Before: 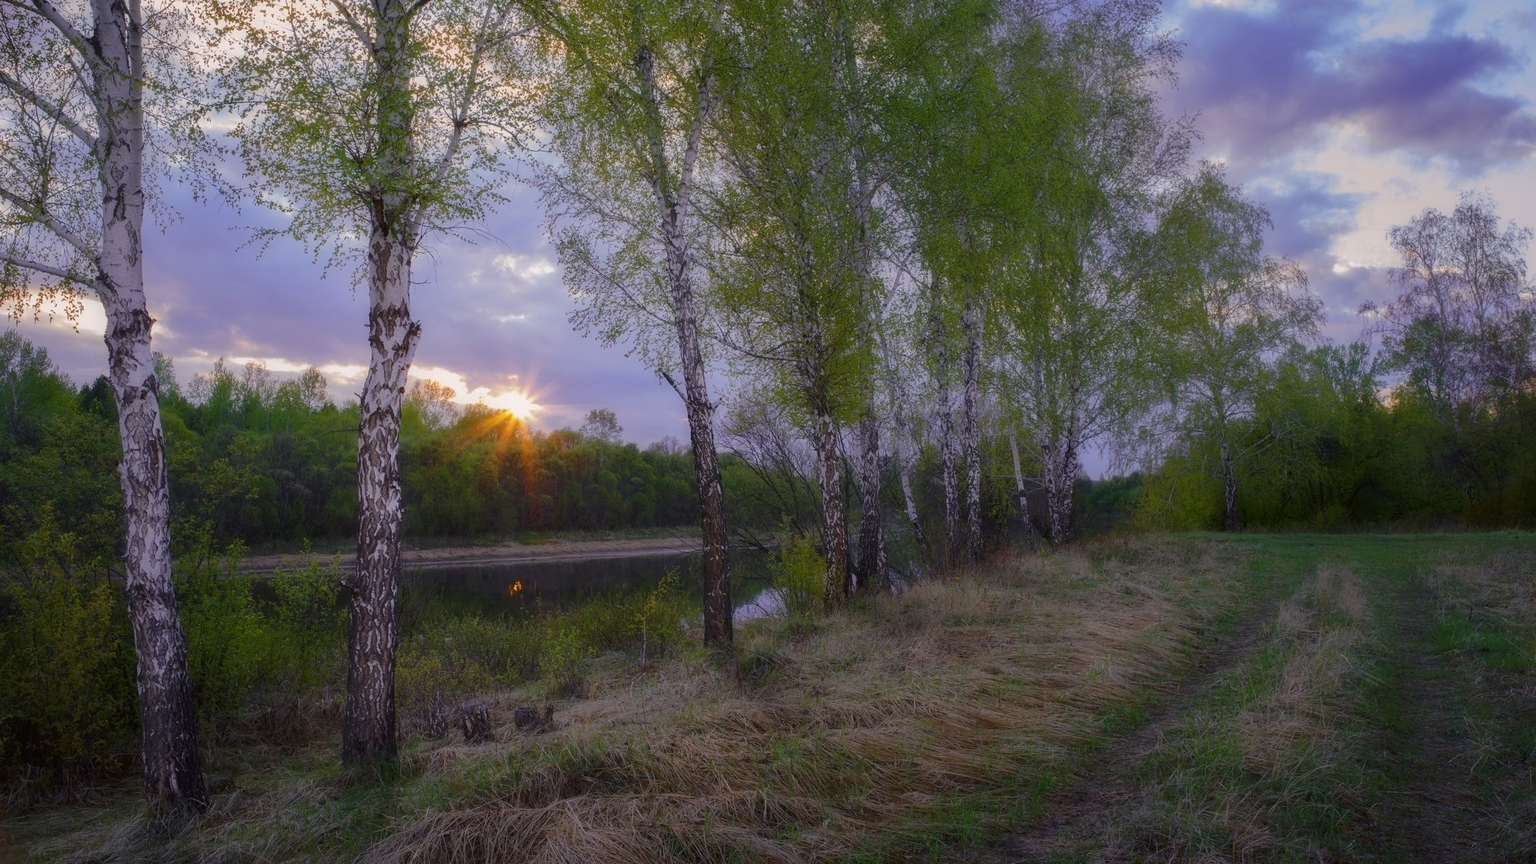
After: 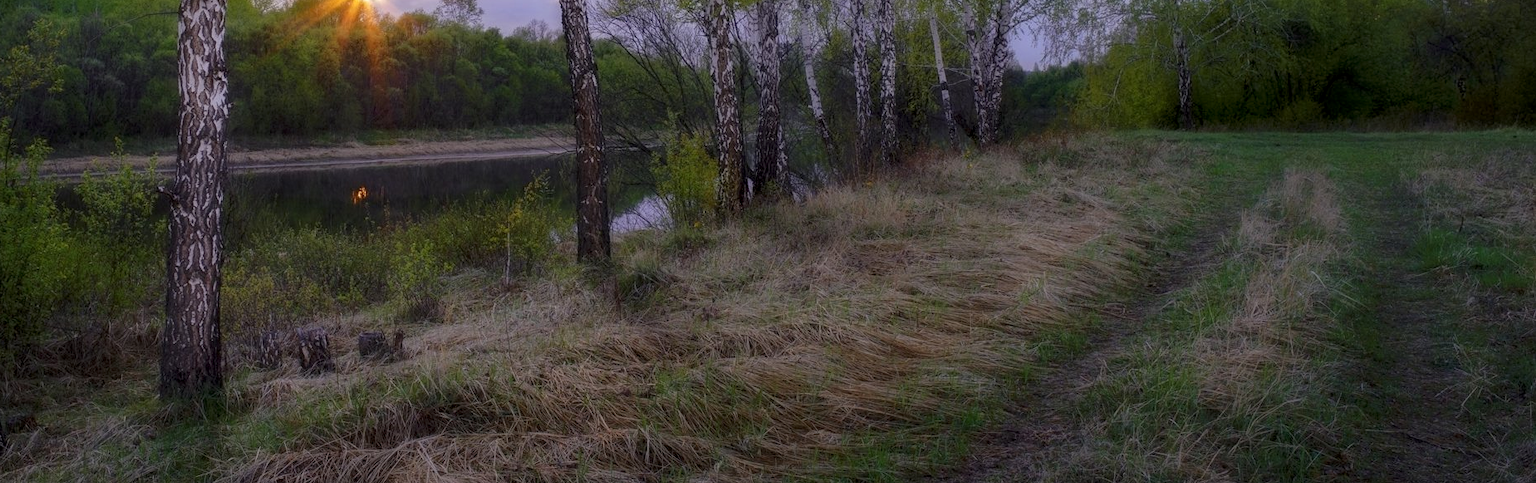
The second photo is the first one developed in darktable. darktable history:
local contrast: detail 130%
crop and rotate: left 13.298%, top 48.58%, bottom 2.866%
